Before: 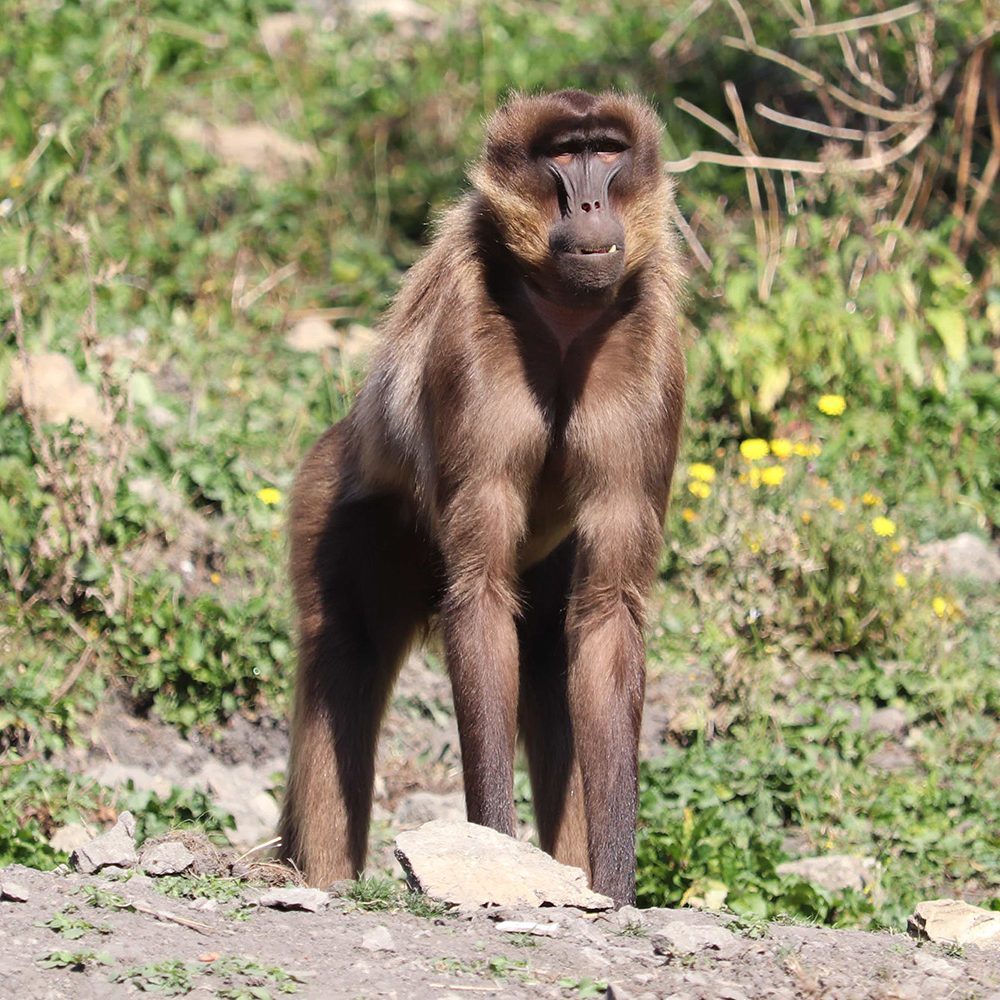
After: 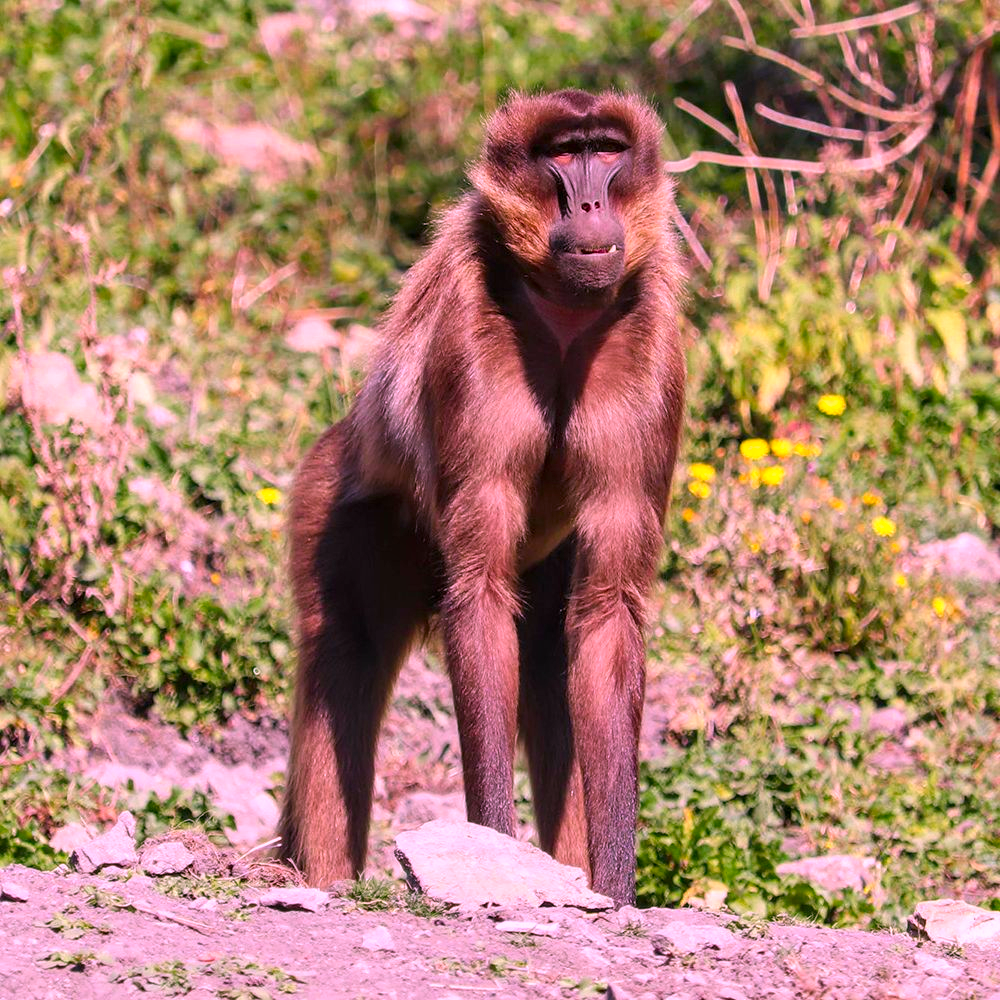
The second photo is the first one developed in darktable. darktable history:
color correction: highlights a* 19.28, highlights b* -11.51, saturation 1.65
local contrast: on, module defaults
